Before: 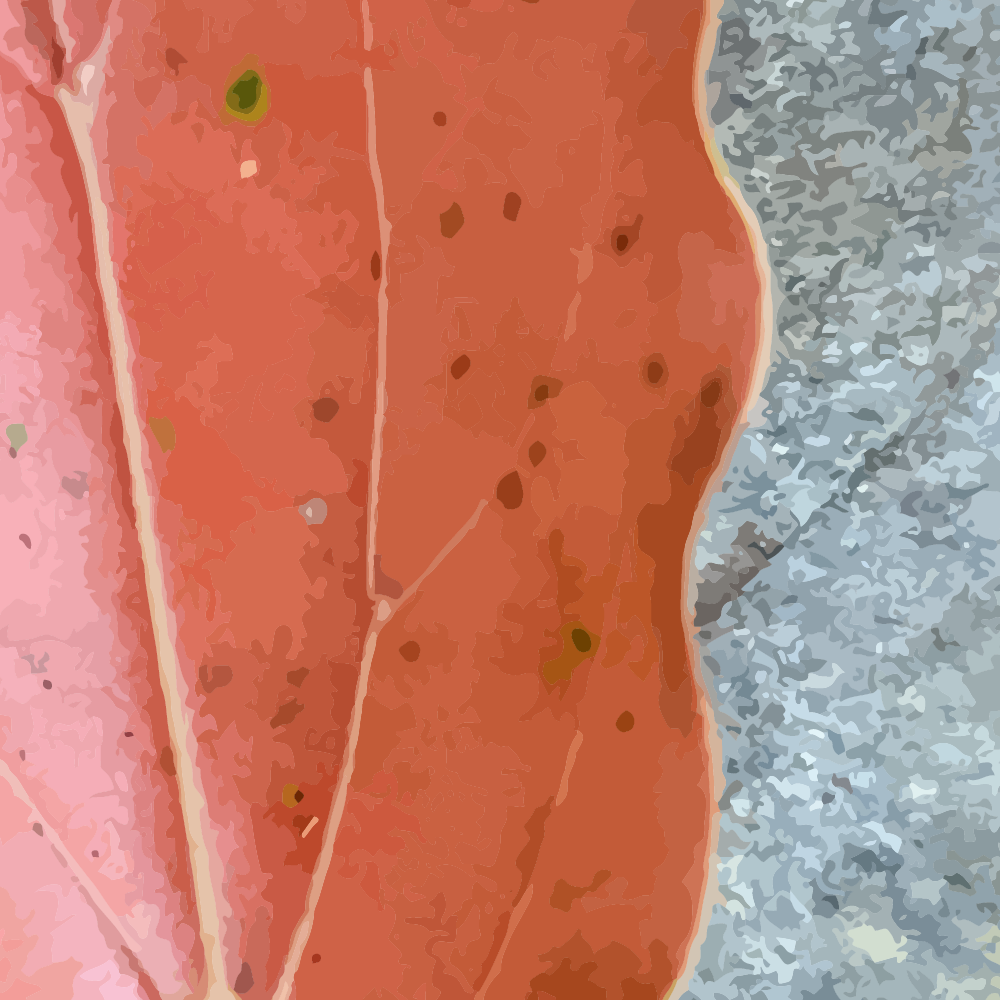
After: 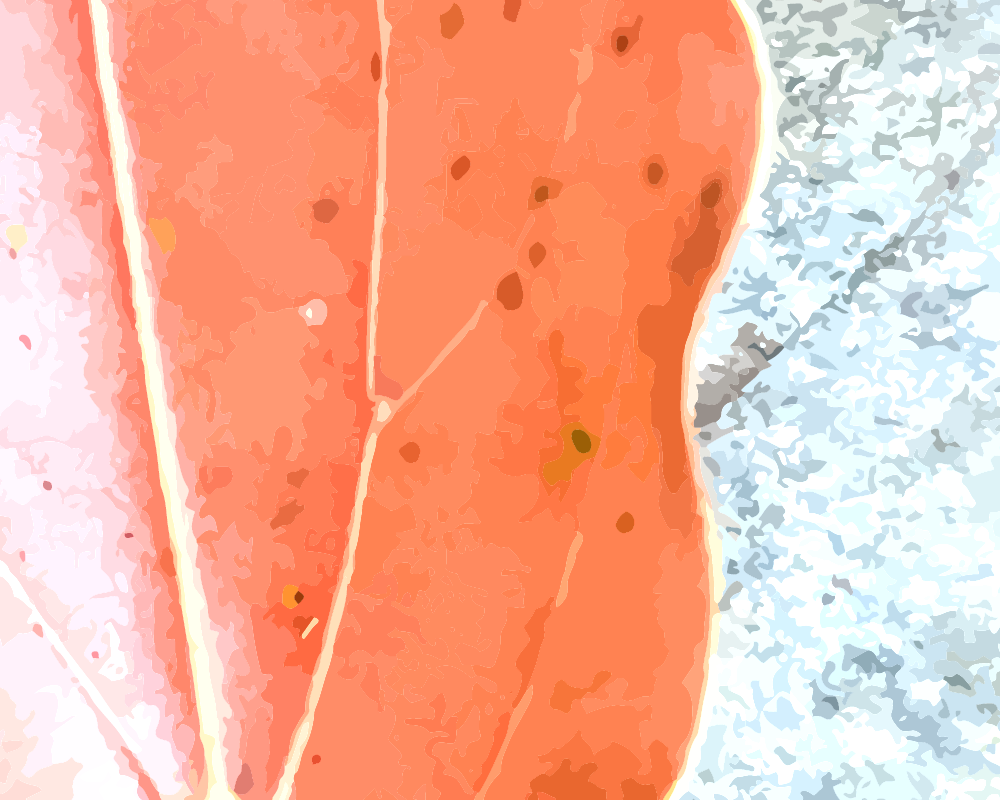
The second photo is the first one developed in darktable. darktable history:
exposure: black level correction 0, exposure 1.1 EV, compensate highlight preservation false
crop and rotate: top 19.998%
